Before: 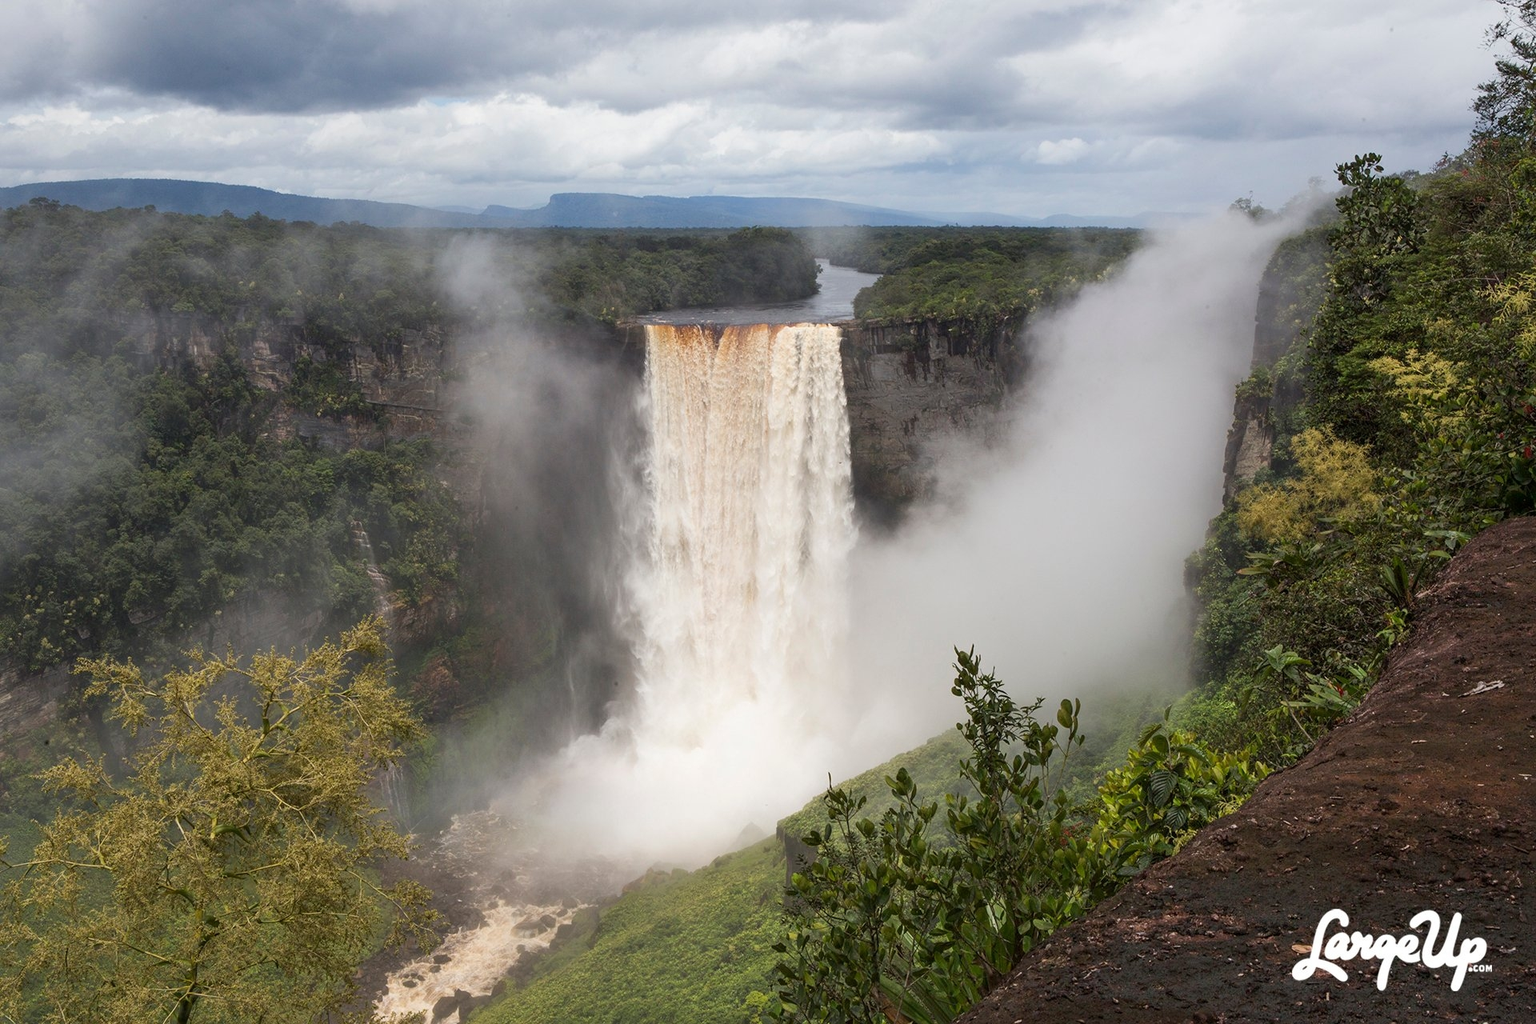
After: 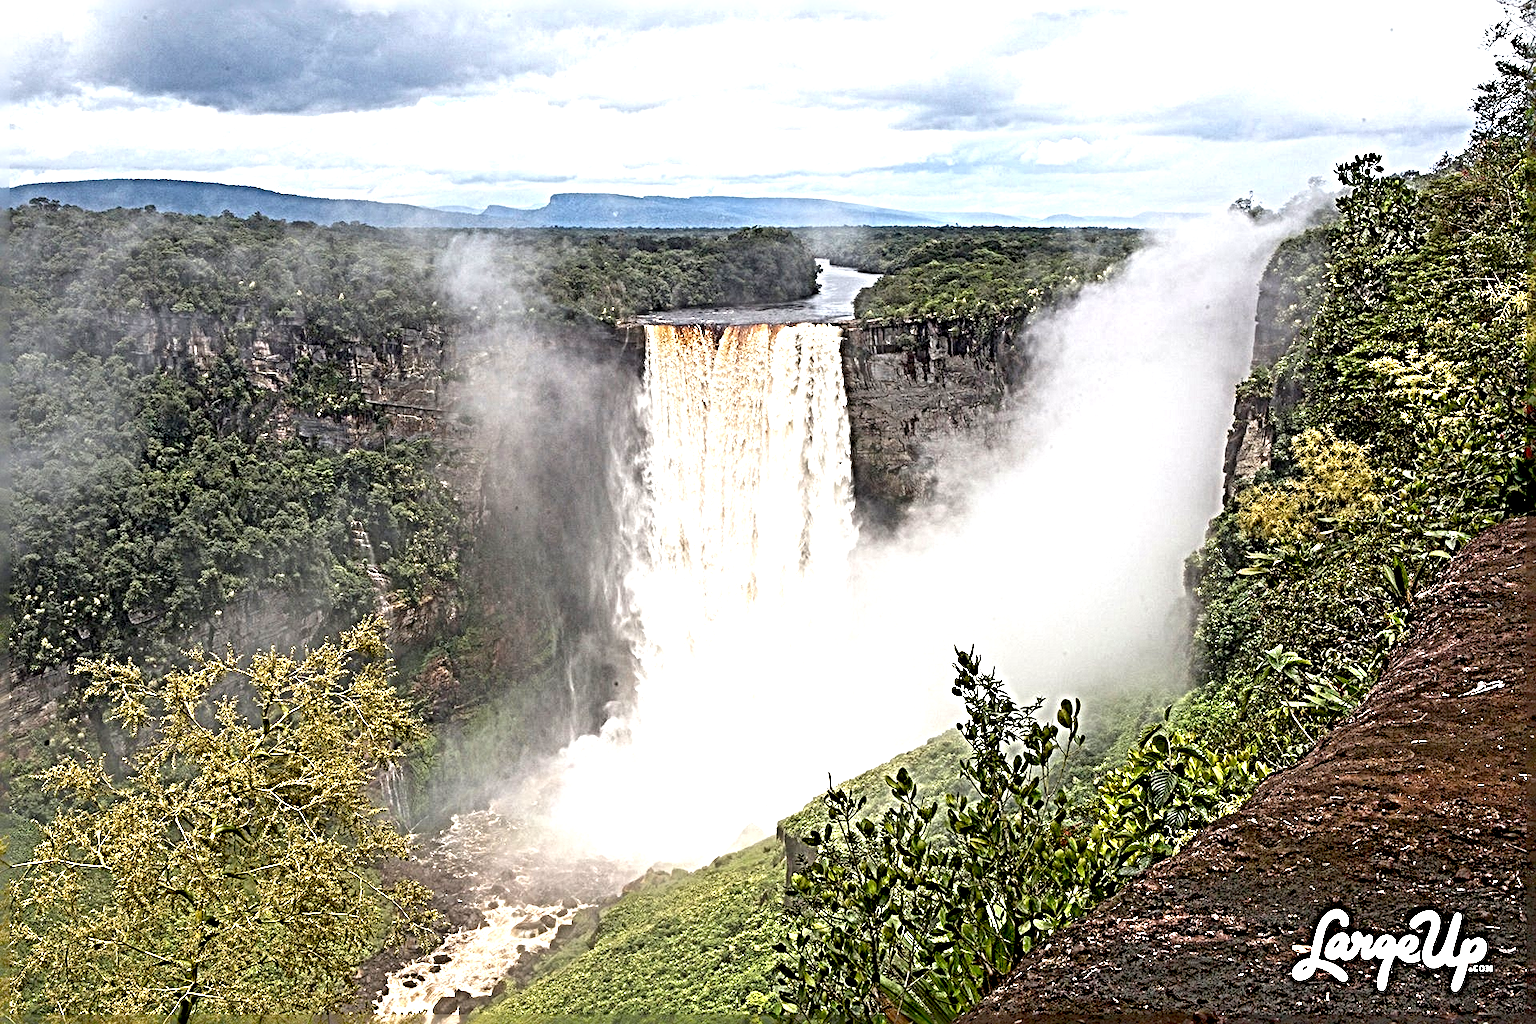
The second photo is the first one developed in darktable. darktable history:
tone equalizer: on, module defaults
exposure: black level correction 0.01, exposure 1 EV, compensate highlight preservation false
sharpen: radius 6.3, amount 1.8, threshold 0
